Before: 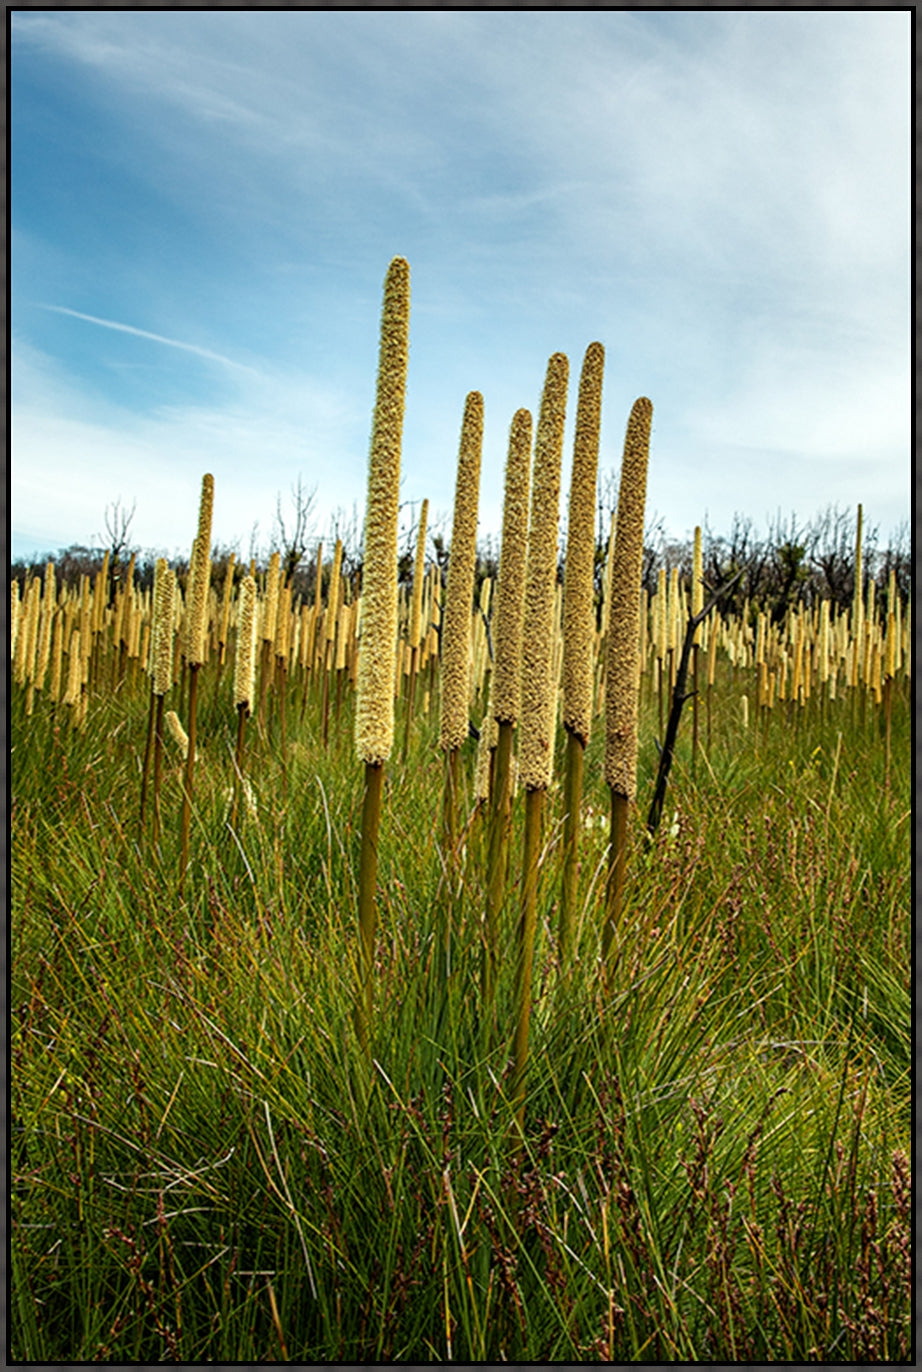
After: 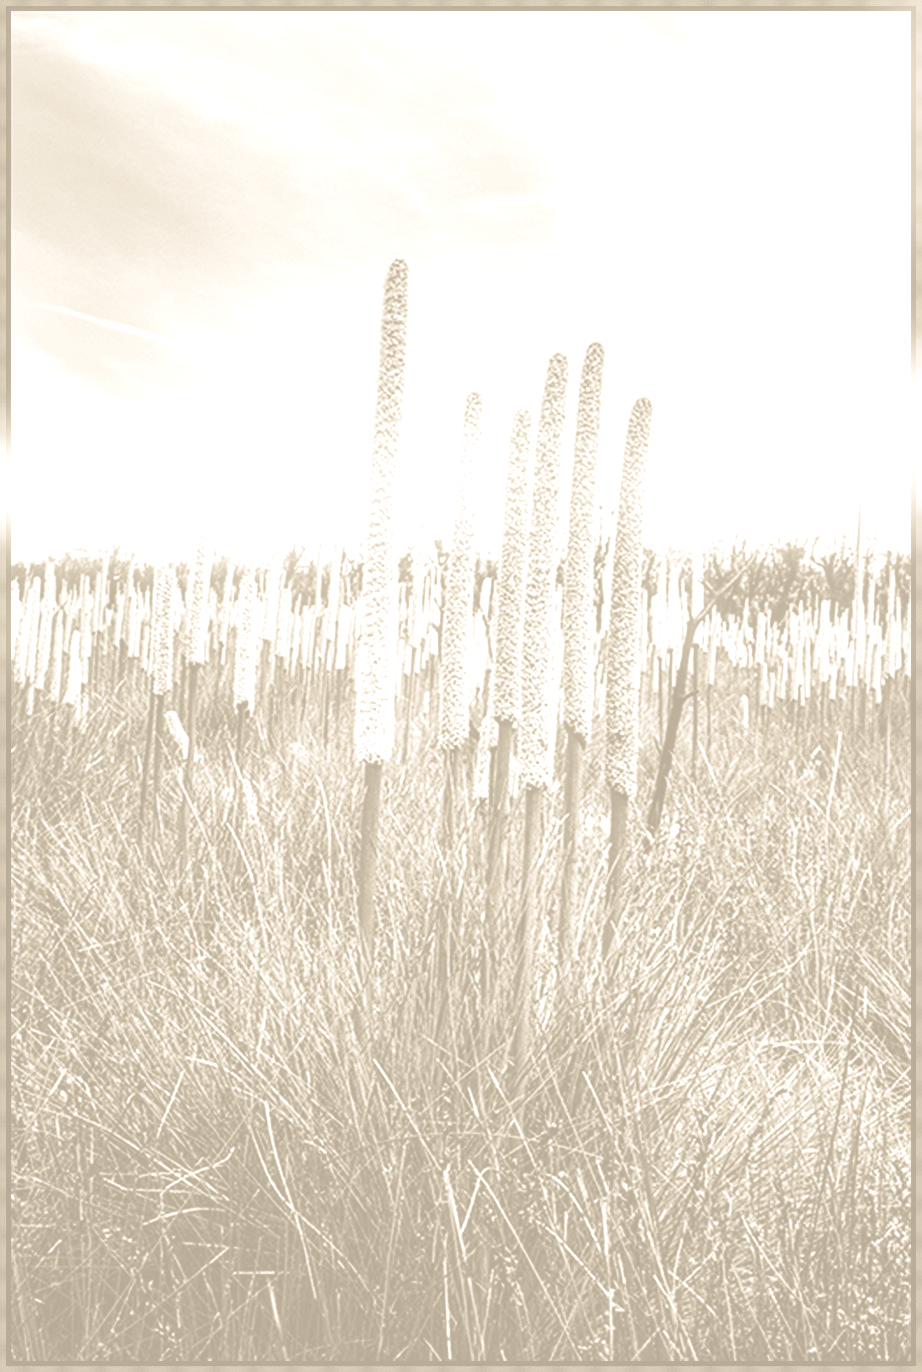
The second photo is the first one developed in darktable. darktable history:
local contrast: highlights 99%, shadows 86%, detail 160%, midtone range 0.2
tone curve: curves: ch0 [(0, 0.072) (0.249, 0.176) (0.518, 0.489) (0.832, 0.854) (1, 0.948)], color space Lab, linked channels, preserve colors none
shadows and highlights: shadows -20, white point adjustment -2, highlights -35
color zones: curves: ch0 [(0, 0.447) (0.184, 0.543) (0.323, 0.476) (0.429, 0.445) (0.571, 0.443) (0.714, 0.451) (0.857, 0.452) (1, 0.447)]; ch1 [(0, 0.464) (0.176, 0.46) (0.287, 0.177) (0.429, 0.002) (0.571, 0) (0.714, 0) (0.857, 0) (1, 0.464)], mix 20%
colorize: hue 36°, saturation 71%, lightness 80.79% | blend: blend mode multiply, opacity 39%; mask: uniform (no mask)
color correction: saturation 0.8
split-toning: shadows › saturation 0.41, highlights › saturation 0, compress 33.55%
color balance: mode lift, gamma, gain (sRGB), lift [1.04, 1, 1, 0.97], gamma [1.01, 1, 1, 0.97], gain [0.96, 1, 1, 0.97]
vibrance: vibrance 10%
bloom: size 5%, threshold 95%, strength 15%
